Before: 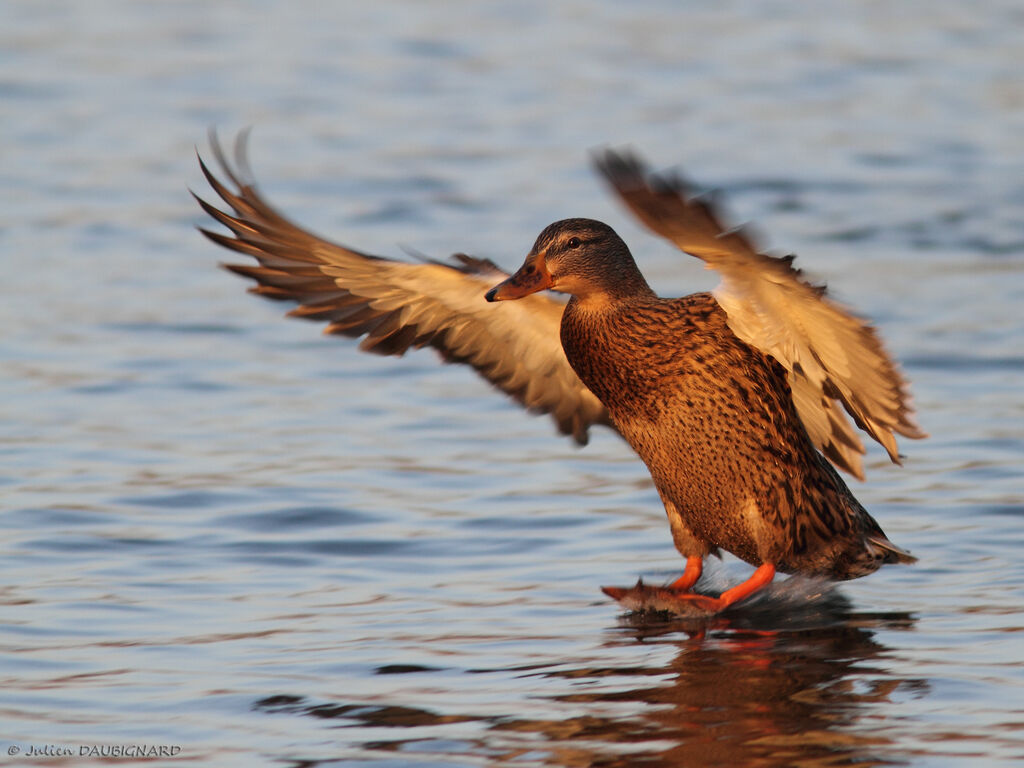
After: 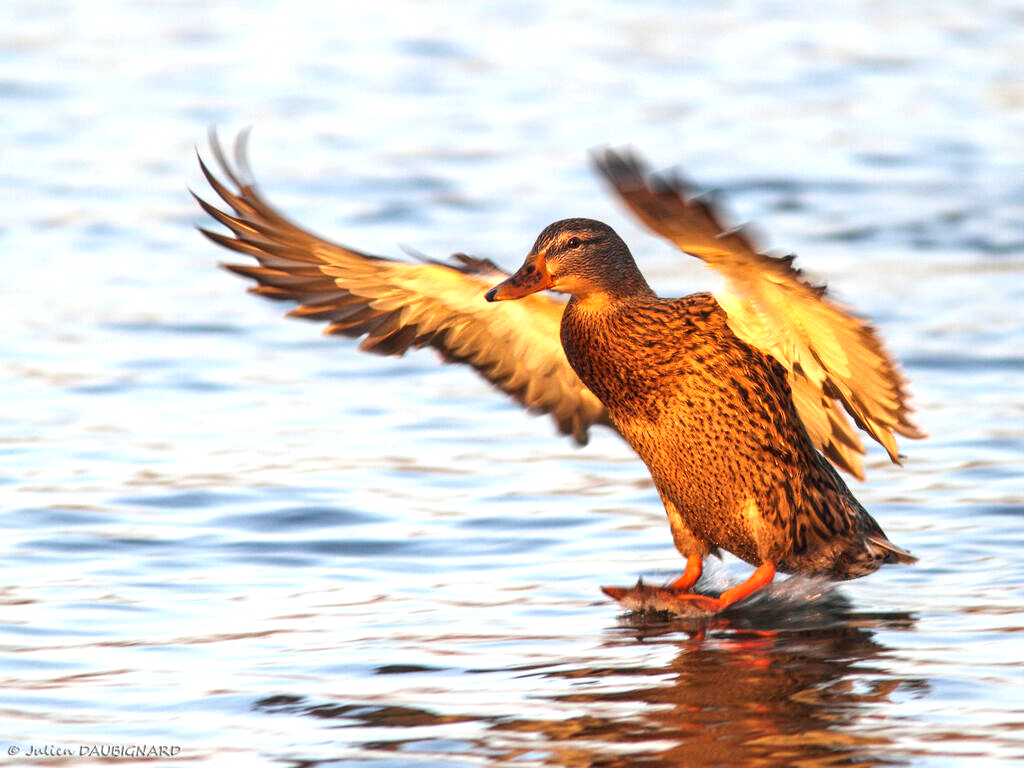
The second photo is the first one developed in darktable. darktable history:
exposure: black level correction 0, exposure 1.2 EV, compensate highlight preservation false
local contrast: on, module defaults
color balance rgb: perceptual saturation grading › global saturation 10.075%, global vibrance 4.795%
